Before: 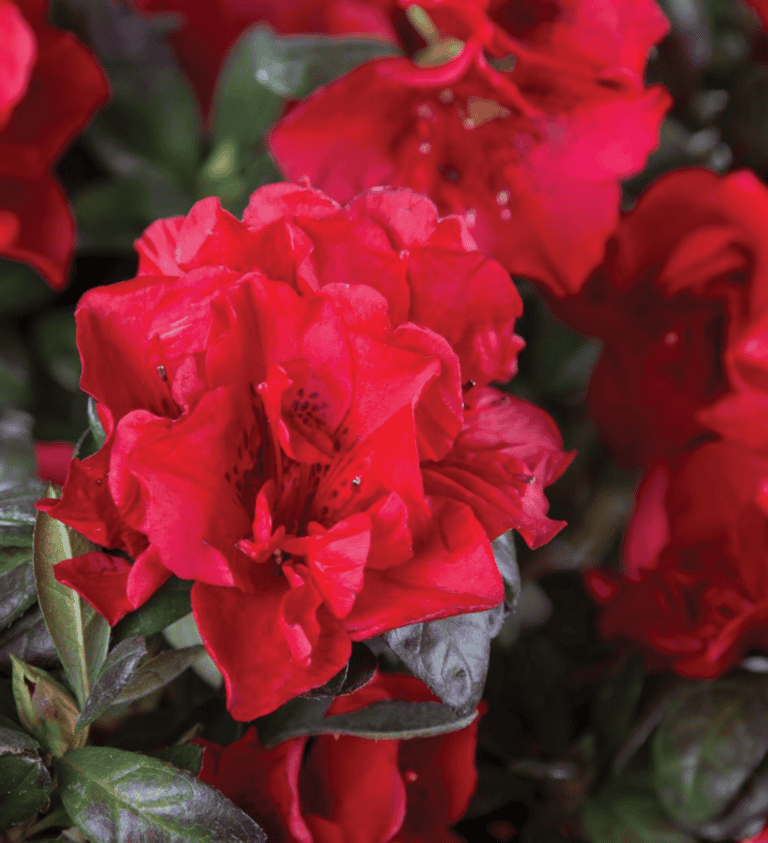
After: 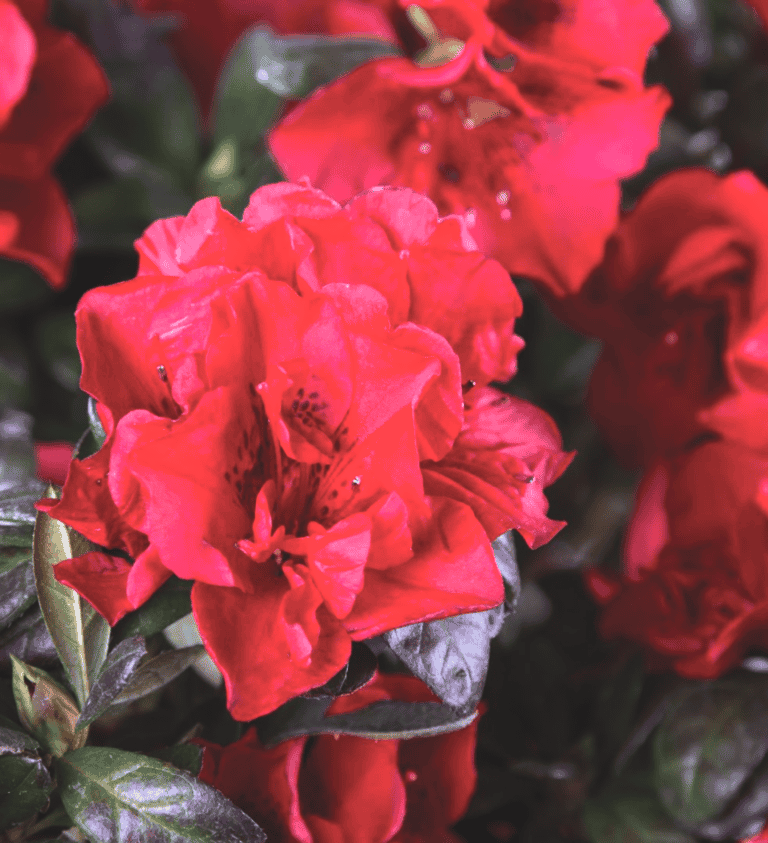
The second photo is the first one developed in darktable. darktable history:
tone equalizer: -8 EV -0.75 EV, -7 EV -0.7 EV, -6 EV -0.6 EV, -5 EV -0.4 EV, -3 EV 0.4 EV, -2 EV 0.6 EV, -1 EV 0.7 EV, +0 EV 0.75 EV, edges refinement/feathering 500, mask exposure compensation -1.57 EV, preserve details no
white balance: red 1.066, blue 1.119
color balance: lift [1.007, 1, 1, 1], gamma [1.097, 1, 1, 1]
